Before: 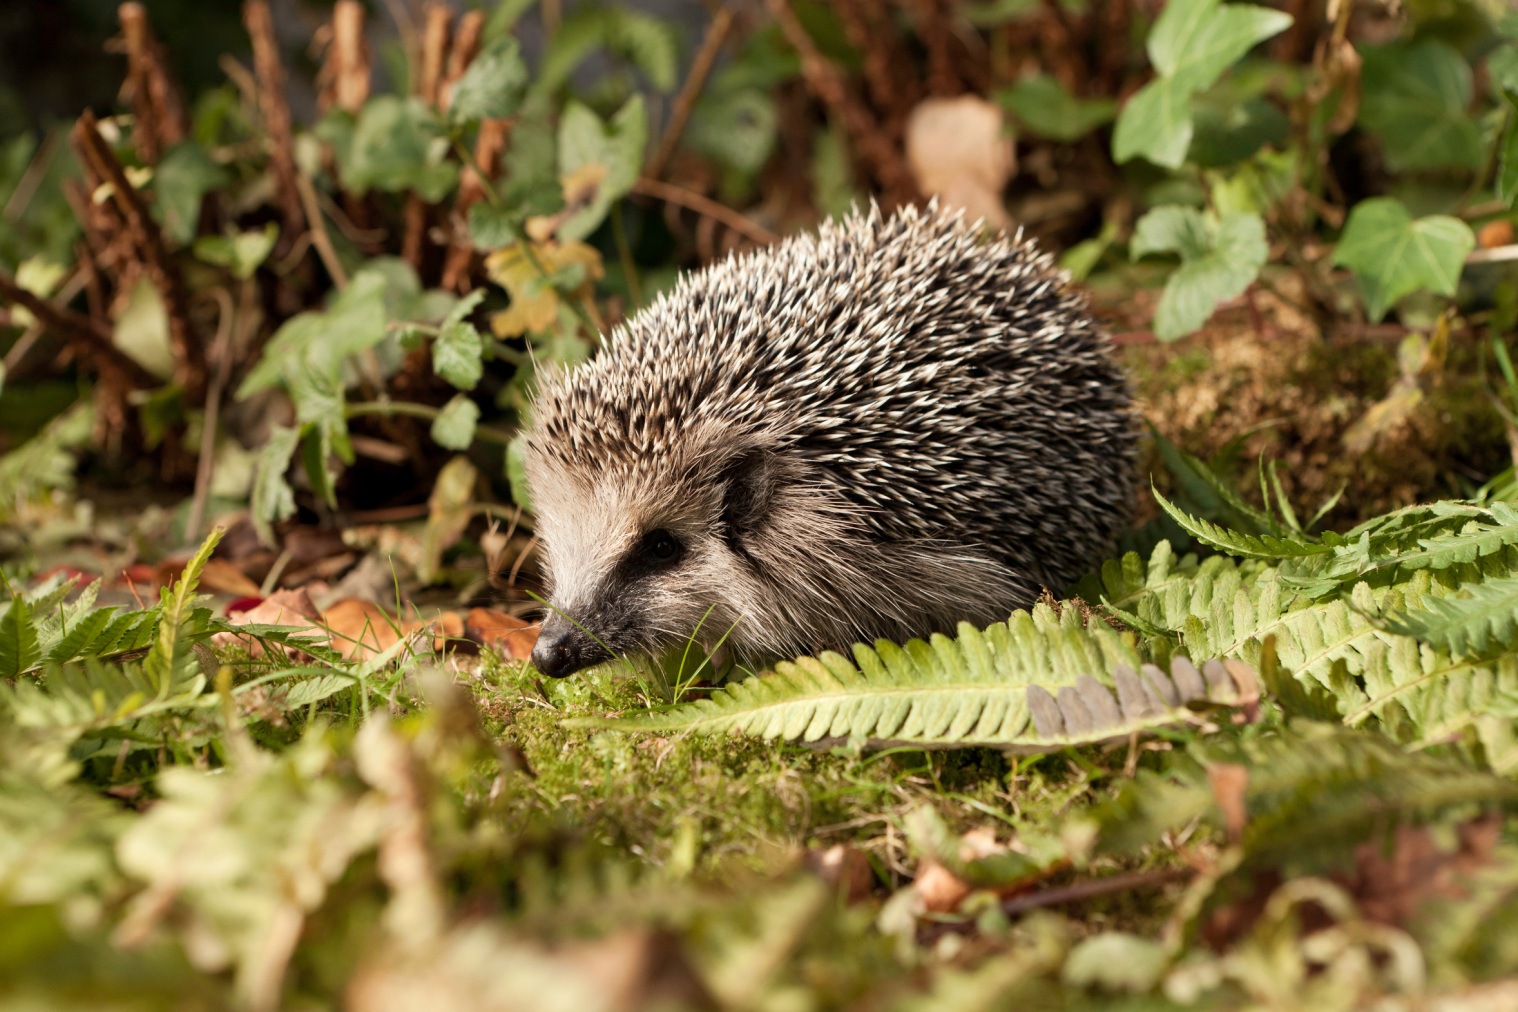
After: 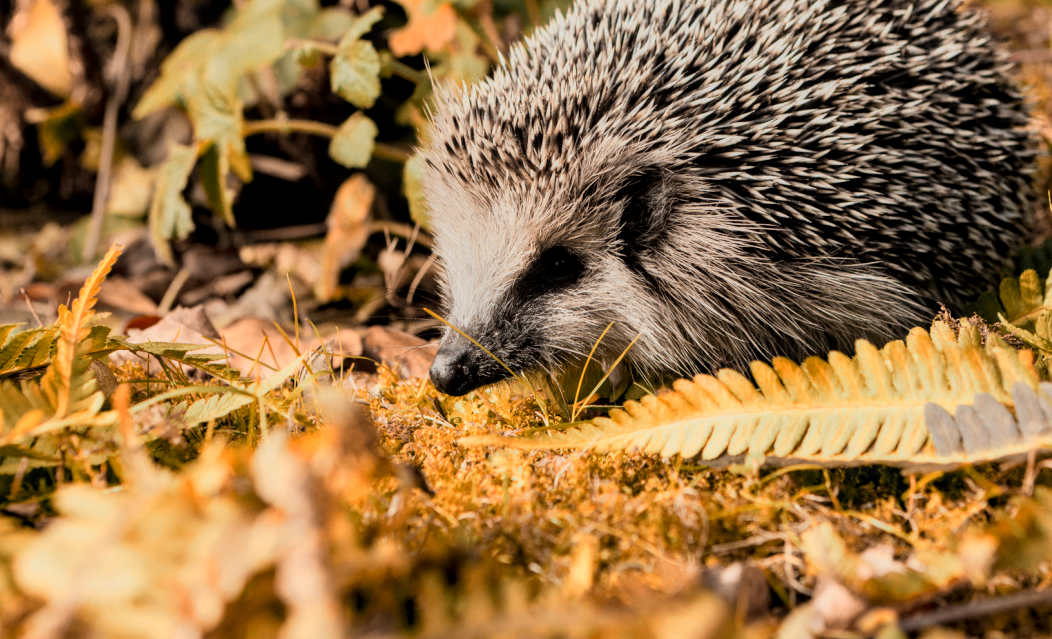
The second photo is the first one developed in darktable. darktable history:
local contrast: on, module defaults
color zones: curves: ch0 [(0.009, 0.528) (0.136, 0.6) (0.255, 0.586) (0.39, 0.528) (0.522, 0.584) (0.686, 0.736) (0.849, 0.561)]; ch1 [(0.045, 0.781) (0.14, 0.416) (0.257, 0.695) (0.442, 0.032) (0.738, 0.338) (0.818, 0.632) (0.891, 0.741) (1, 0.704)]; ch2 [(0, 0.667) (0.141, 0.52) (0.26, 0.37) (0.474, 0.432) (0.743, 0.286)]
crop: left 6.728%, top 27.9%, right 23.934%, bottom 8.949%
shadows and highlights: low approximation 0.01, soften with gaussian
filmic rgb: black relative exposure -7.65 EV, white relative exposure 4.56 EV, hardness 3.61
exposure: black level correction -0.001, exposure 0.08 EV, compensate exposure bias true, compensate highlight preservation false
